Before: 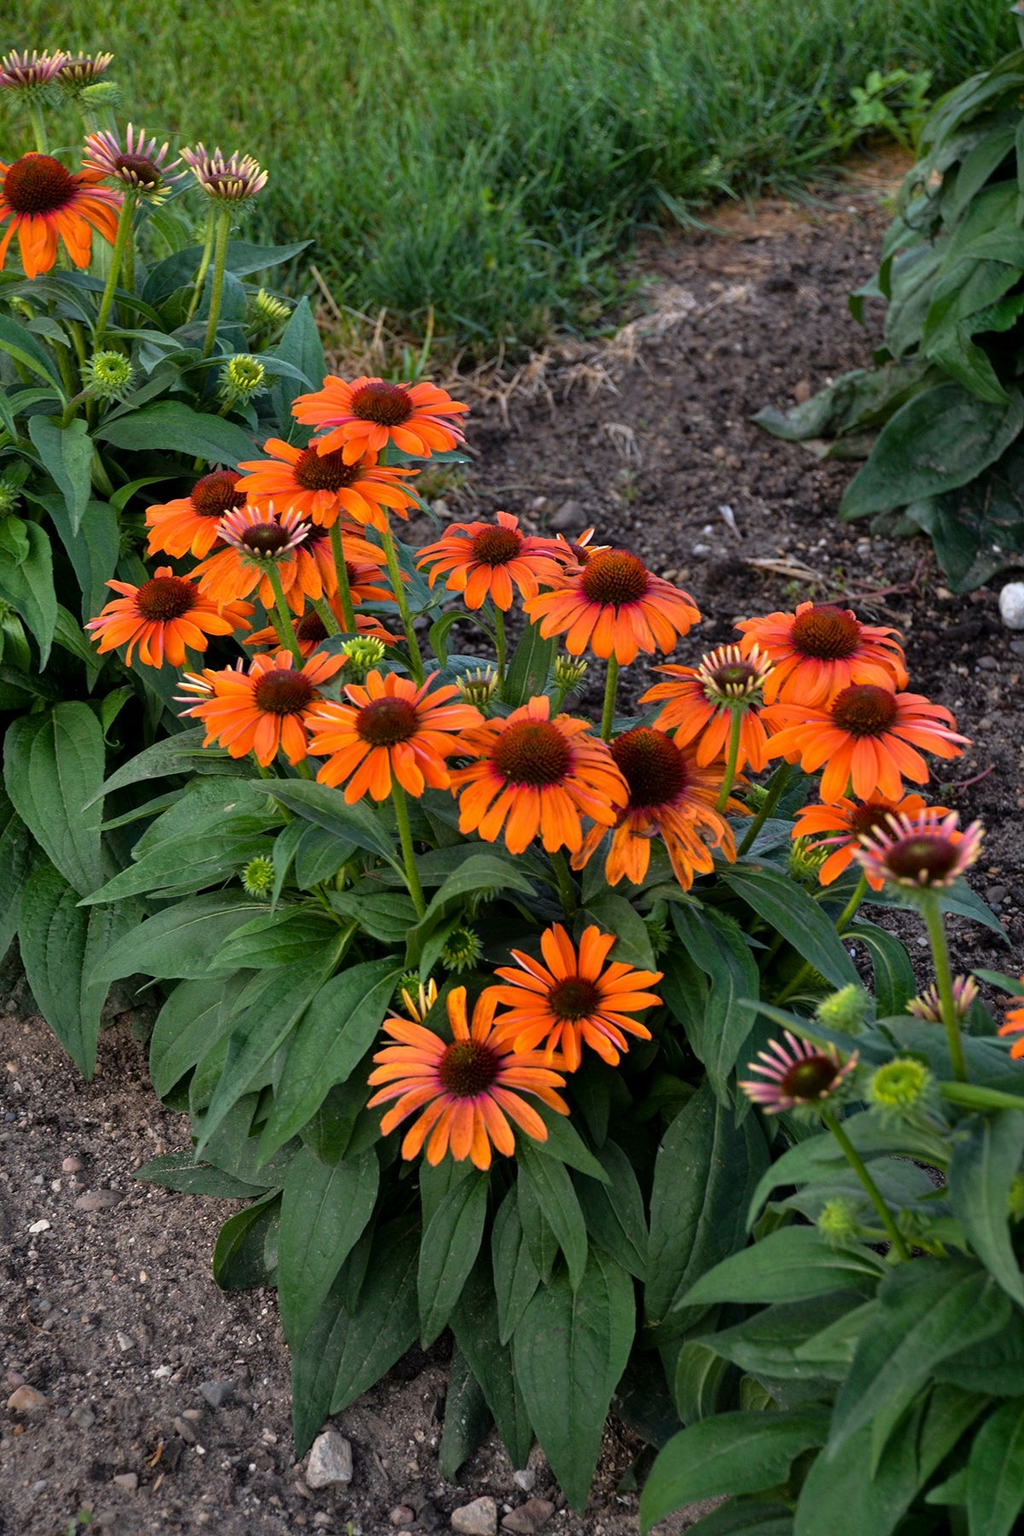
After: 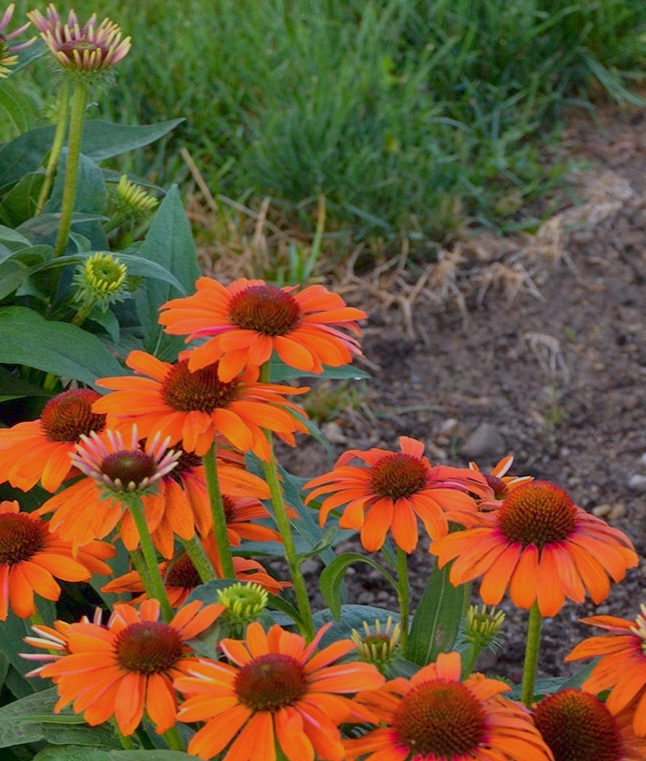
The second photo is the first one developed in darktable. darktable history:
crop: left 15.306%, top 9.065%, right 30.789%, bottom 48.638%
color balance rgb: contrast -30%
